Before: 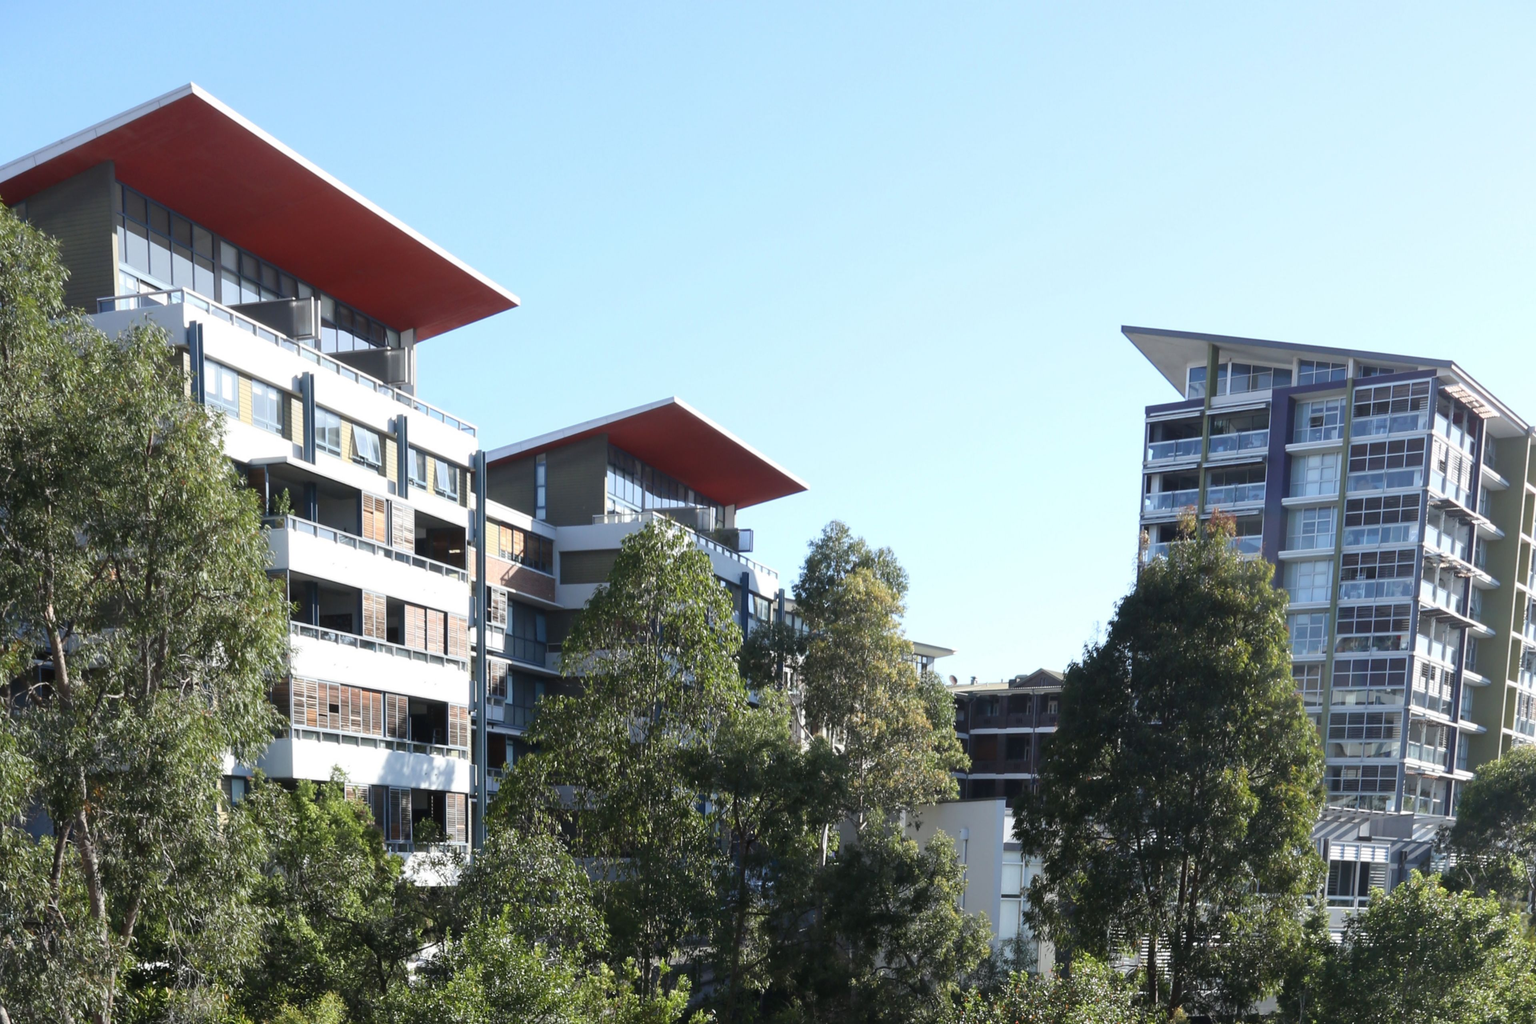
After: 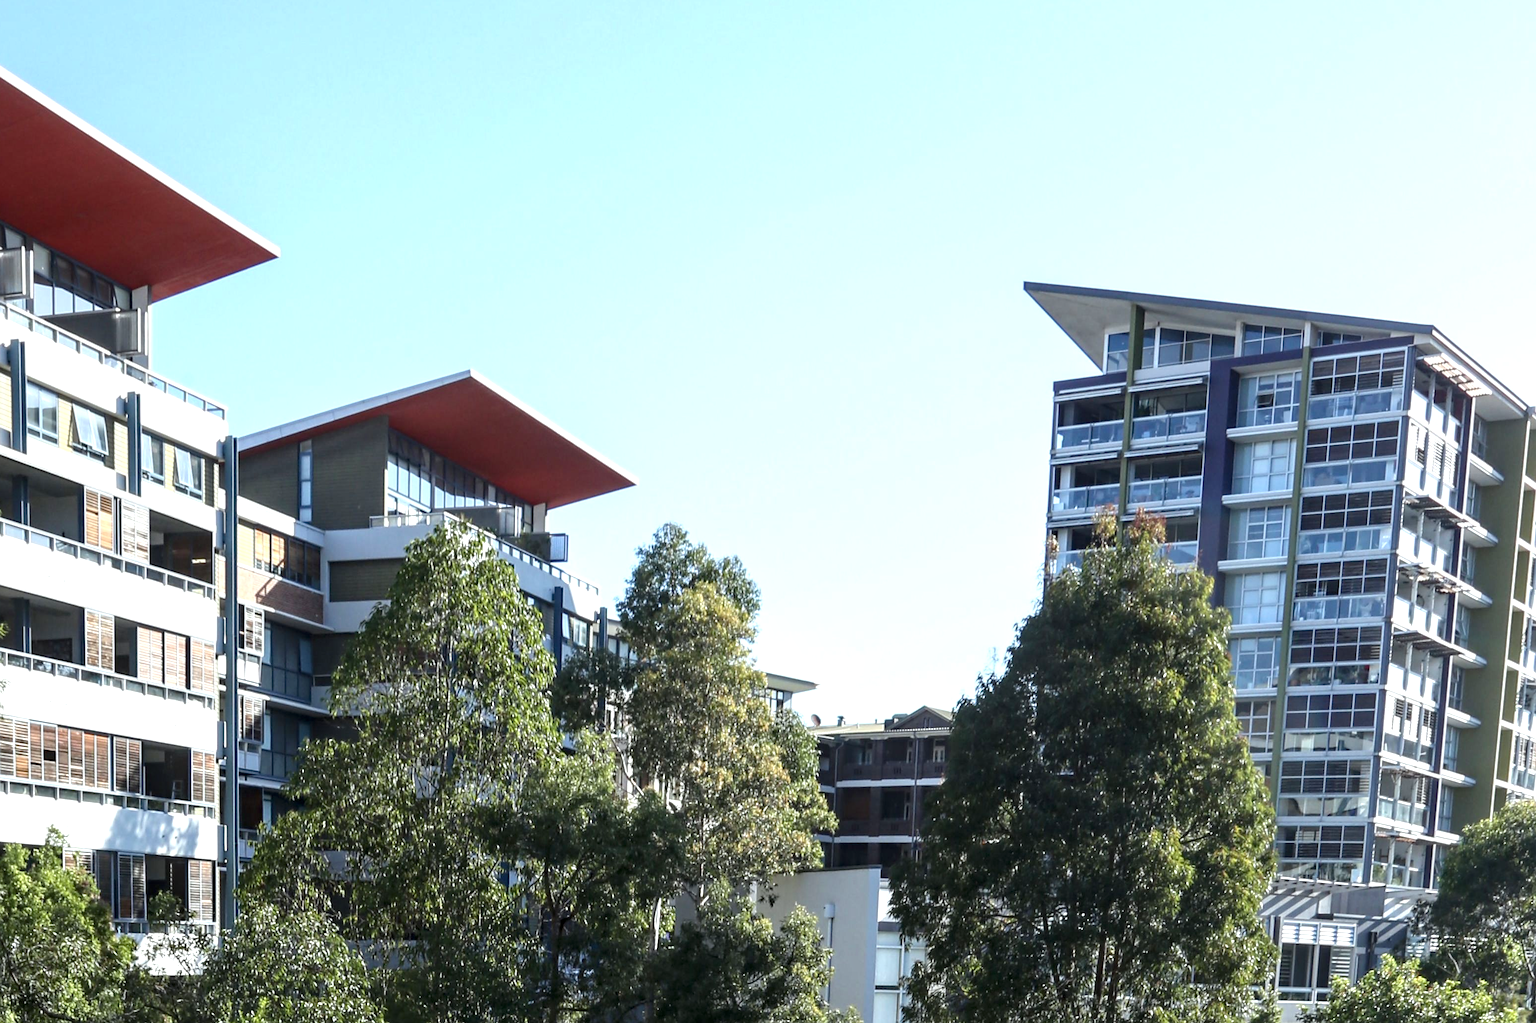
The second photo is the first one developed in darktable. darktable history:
exposure: black level correction 0, exposure 0.3 EV, compensate highlight preservation false
crop: left 19.159%, top 9.58%, bottom 9.58%
haze removal: compatibility mode true, adaptive false
white balance: red 0.978, blue 0.999
local contrast: highlights 59%, detail 145%
sharpen: radius 1.559, amount 0.373, threshold 1.271
